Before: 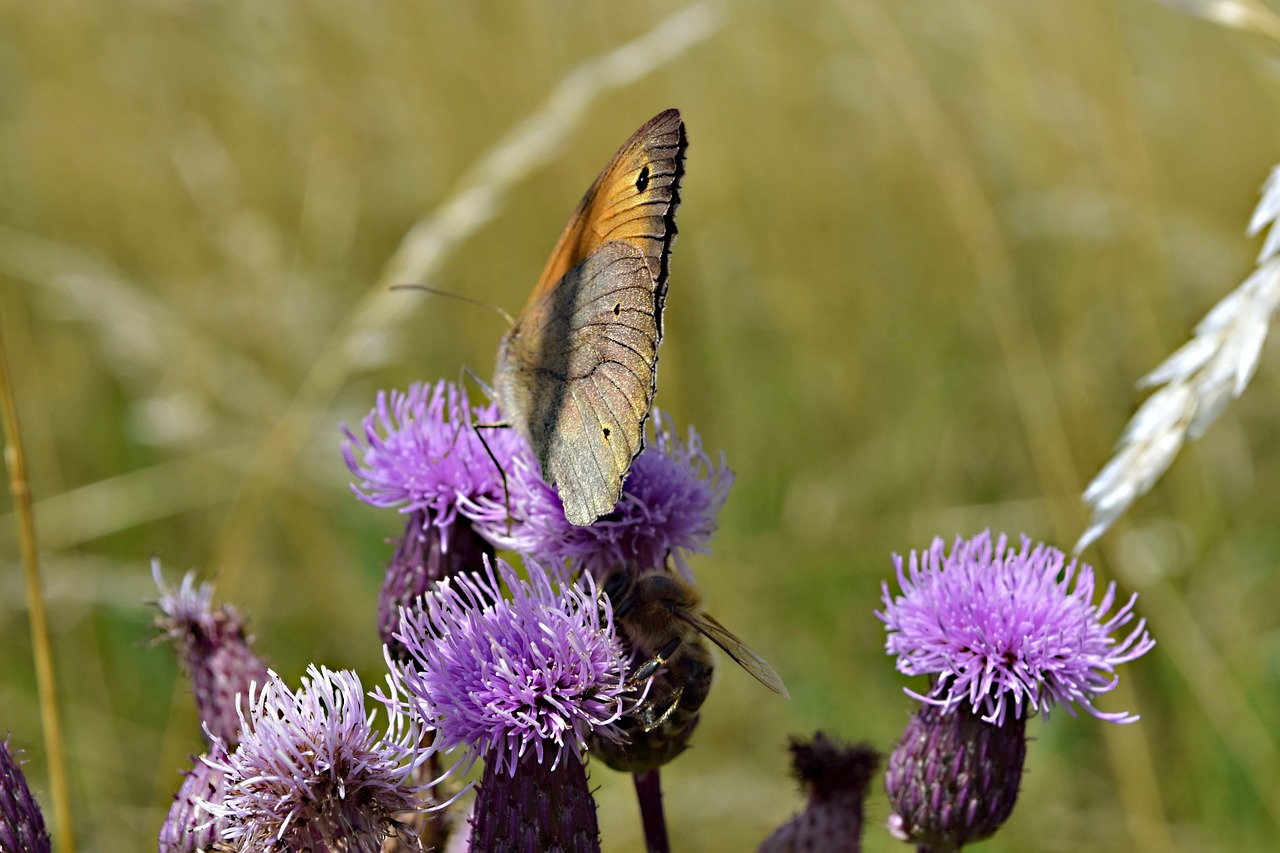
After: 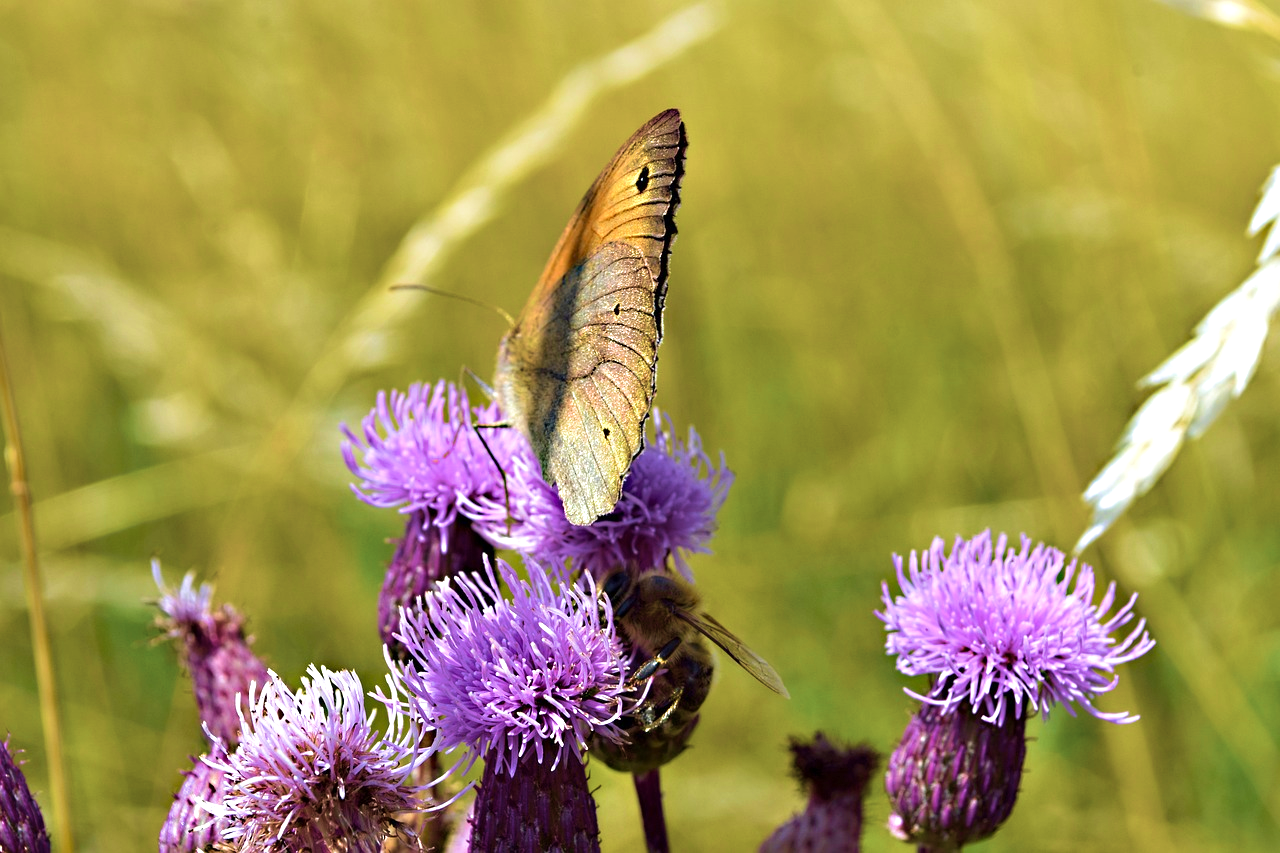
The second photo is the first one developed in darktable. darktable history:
exposure: exposure 0.556 EV, compensate highlight preservation false
velvia: strength 75%
